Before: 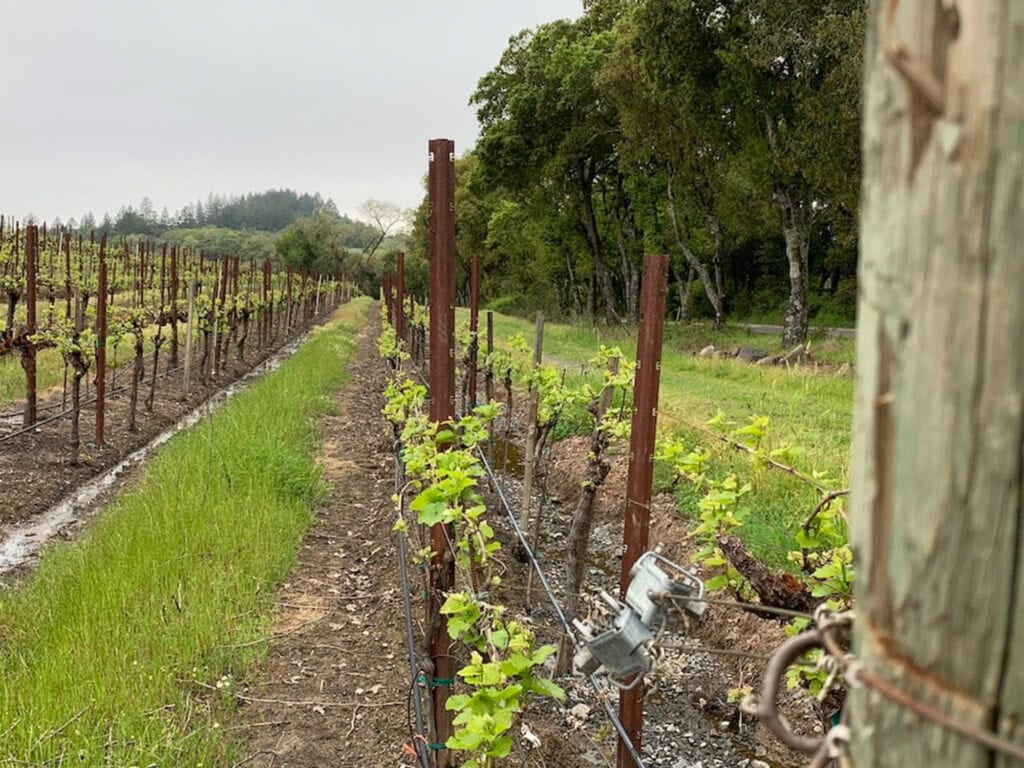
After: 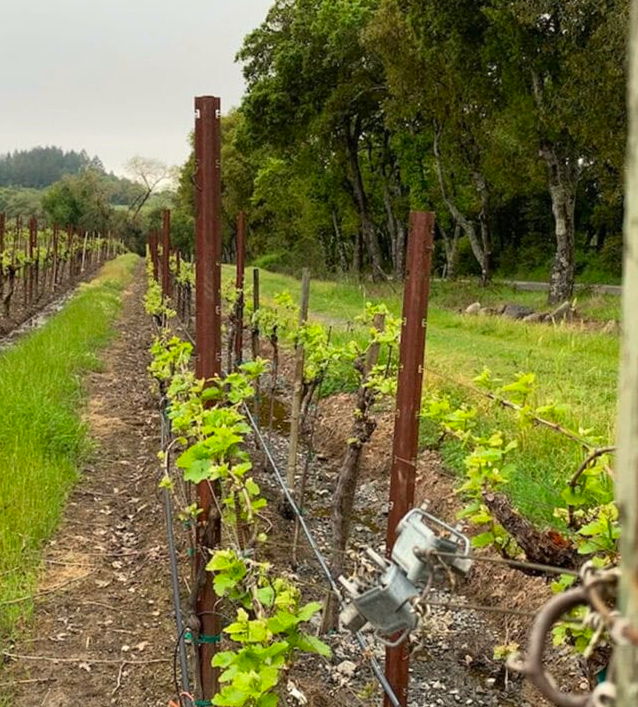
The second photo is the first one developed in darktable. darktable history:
color correction: highlights b* 3
color contrast: green-magenta contrast 1.2, blue-yellow contrast 1.2
crop and rotate: left 22.918%, top 5.629%, right 14.711%, bottom 2.247%
